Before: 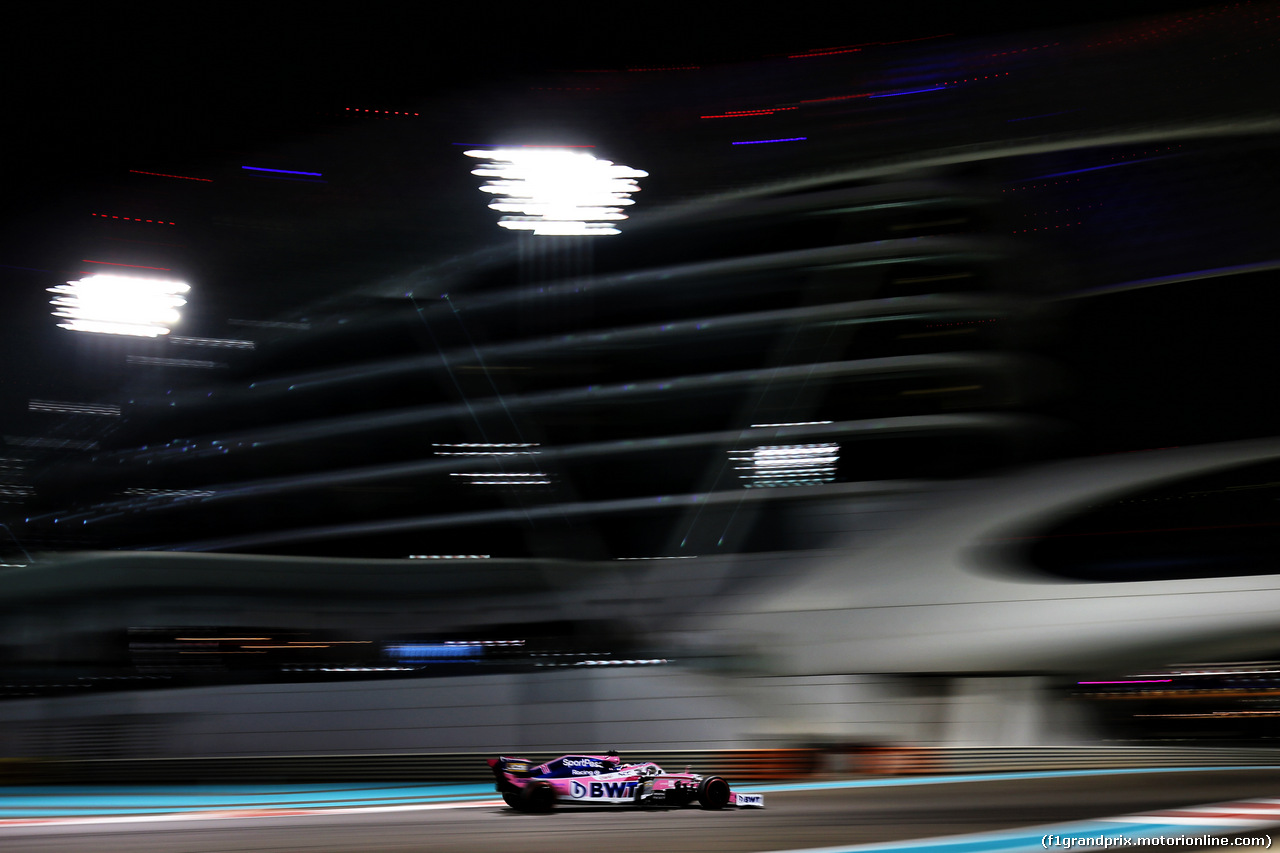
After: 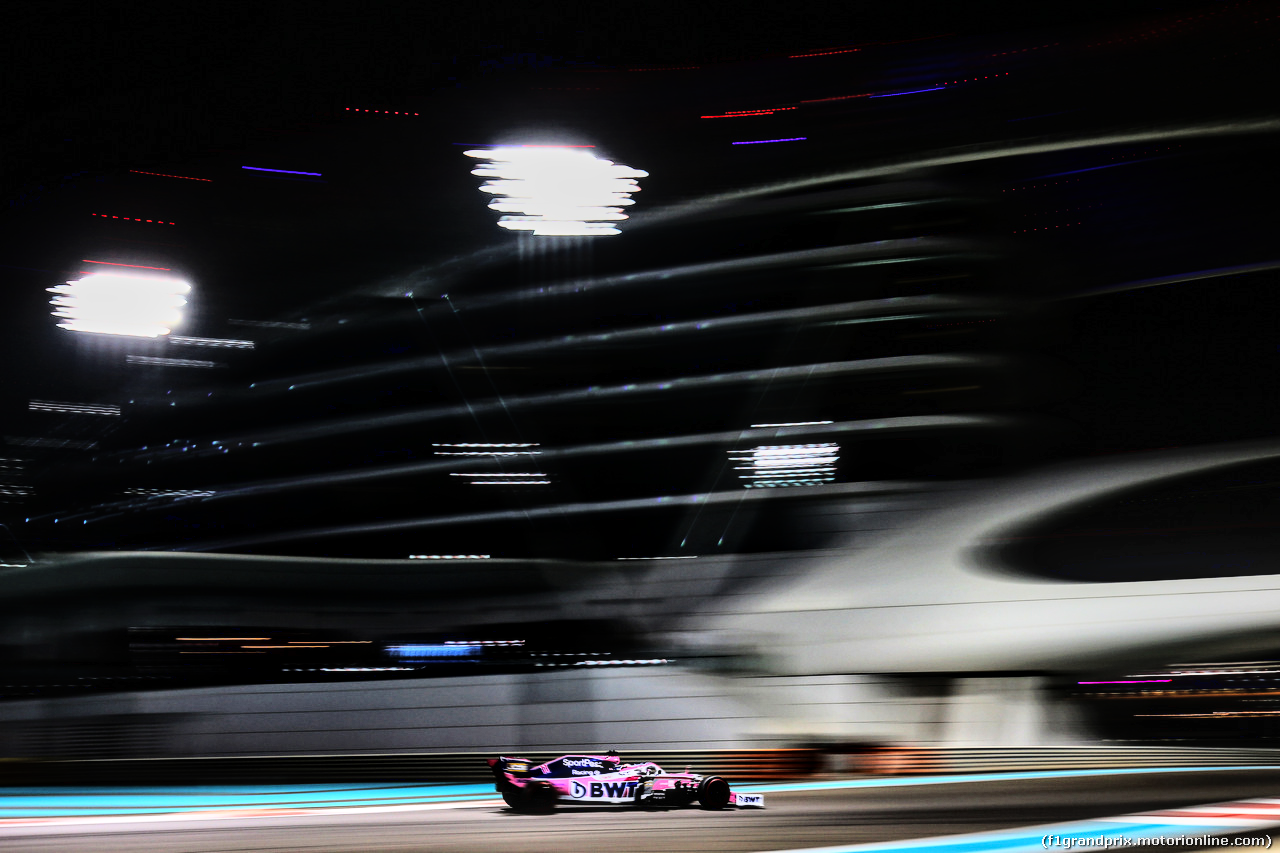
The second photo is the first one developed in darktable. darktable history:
local contrast: detail 130%
base curve: curves: ch0 [(0, 0) (0, 0) (0.002, 0.001) (0.008, 0.003) (0.019, 0.011) (0.037, 0.037) (0.064, 0.11) (0.102, 0.232) (0.152, 0.379) (0.216, 0.524) (0.296, 0.665) (0.394, 0.789) (0.512, 0.881) (0.651, 0.945) (0.813, 0.986) (1, 1)]
